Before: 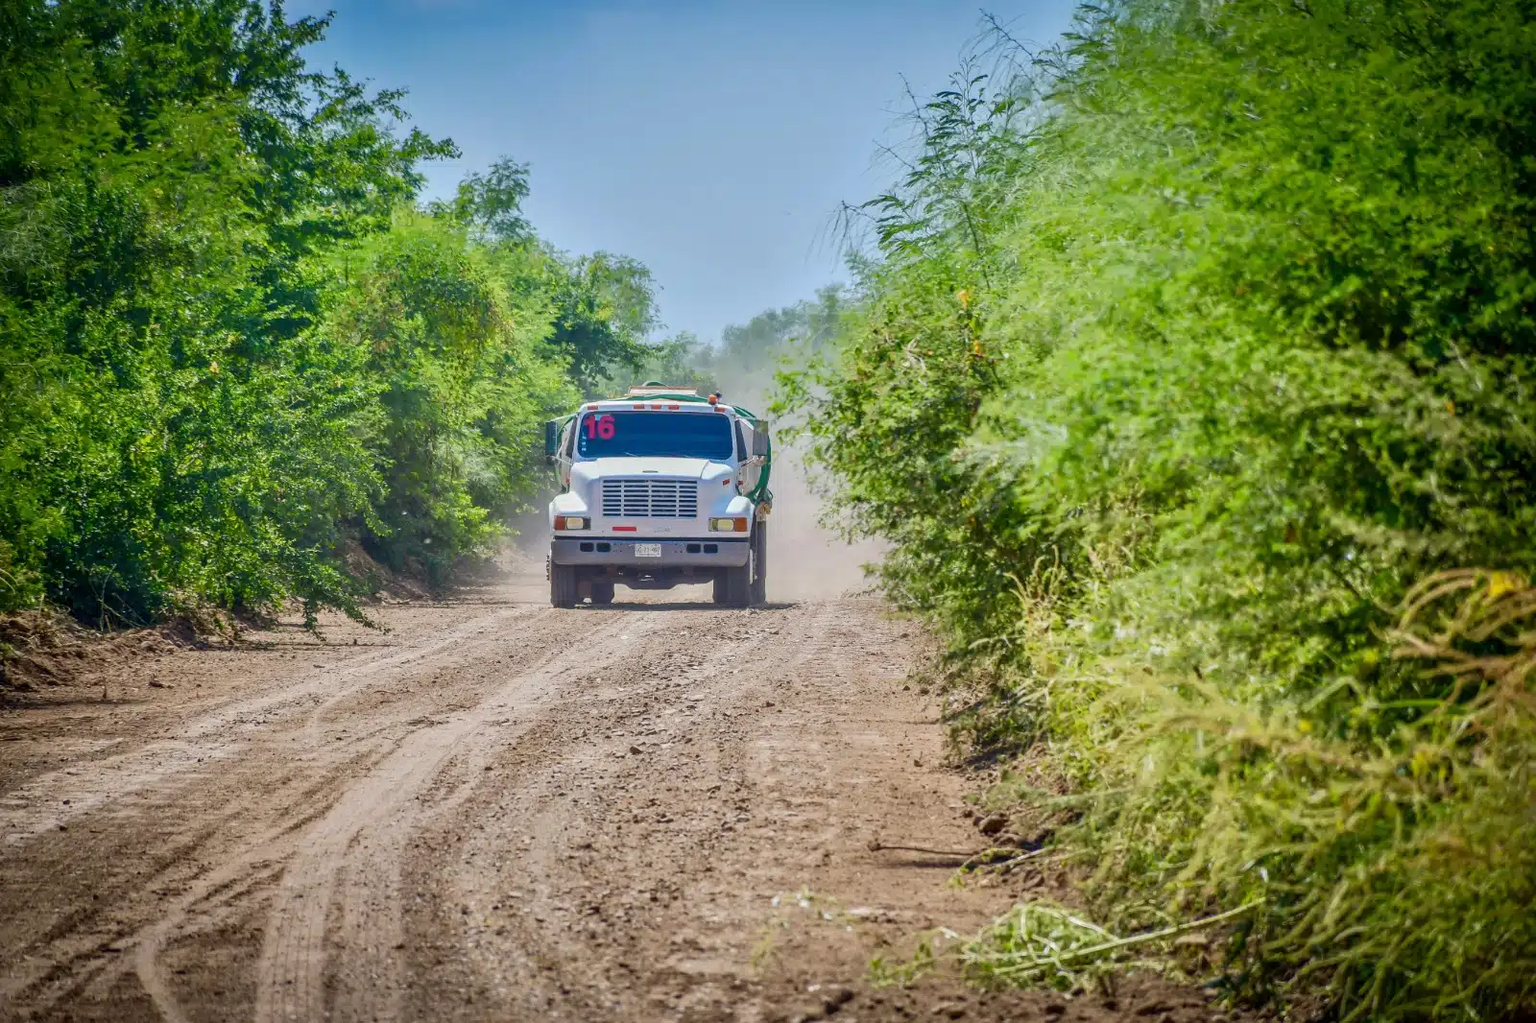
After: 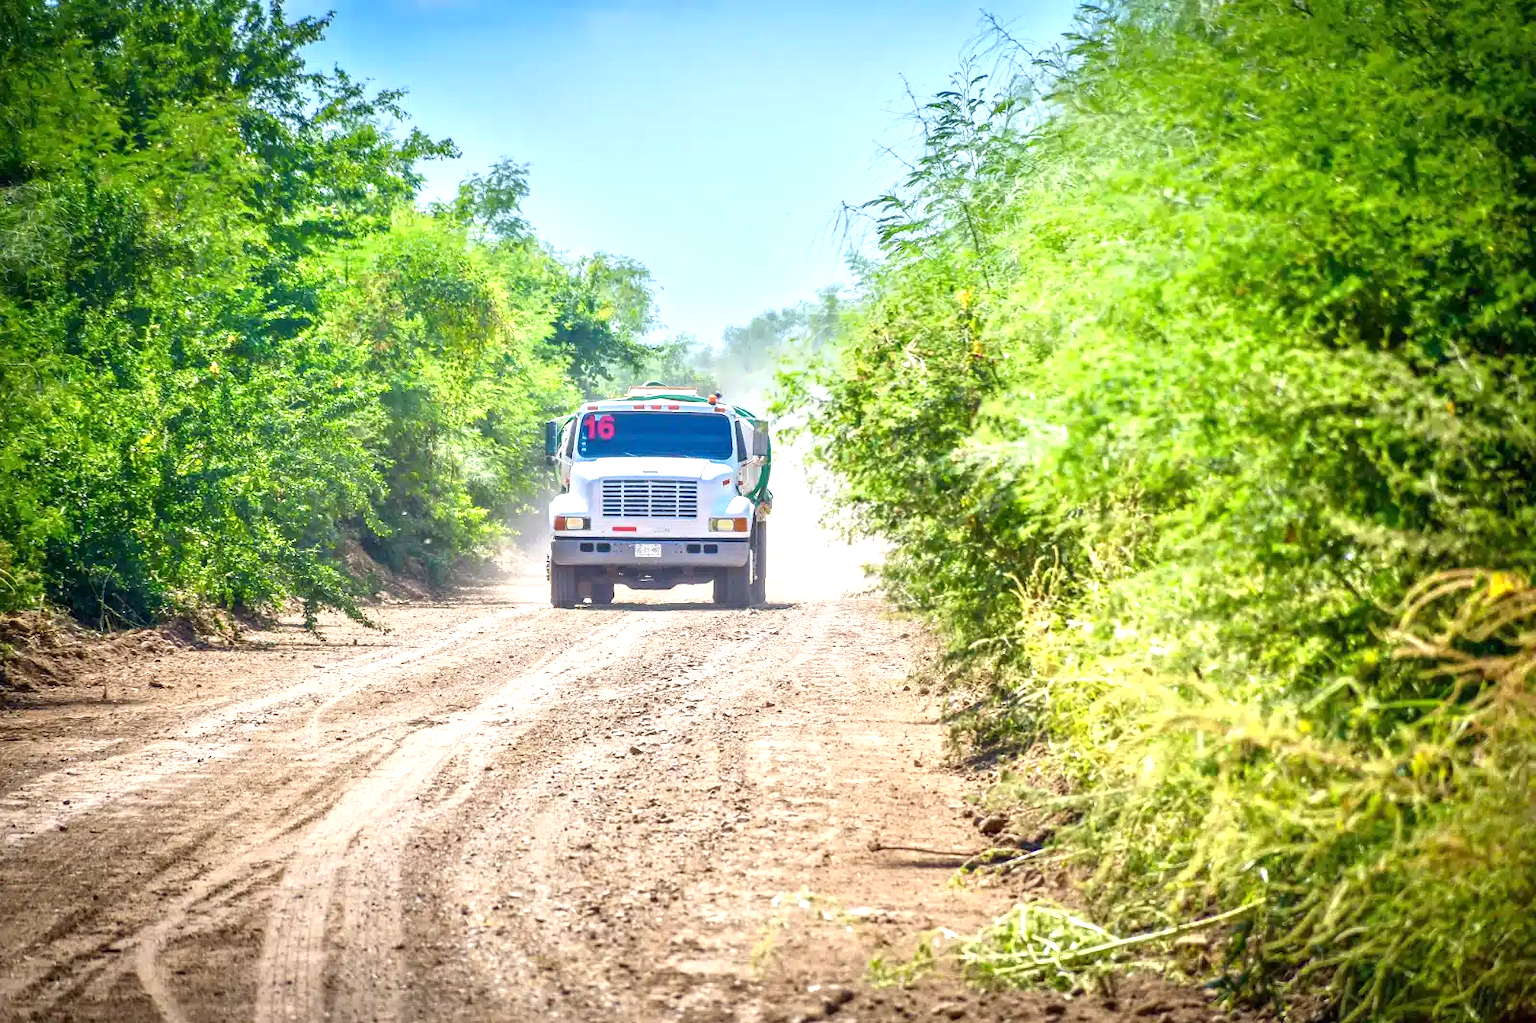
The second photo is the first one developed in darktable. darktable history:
exposure: exposure 1.138 EV, compensate exposure bias true, compensate highlight preservation false
